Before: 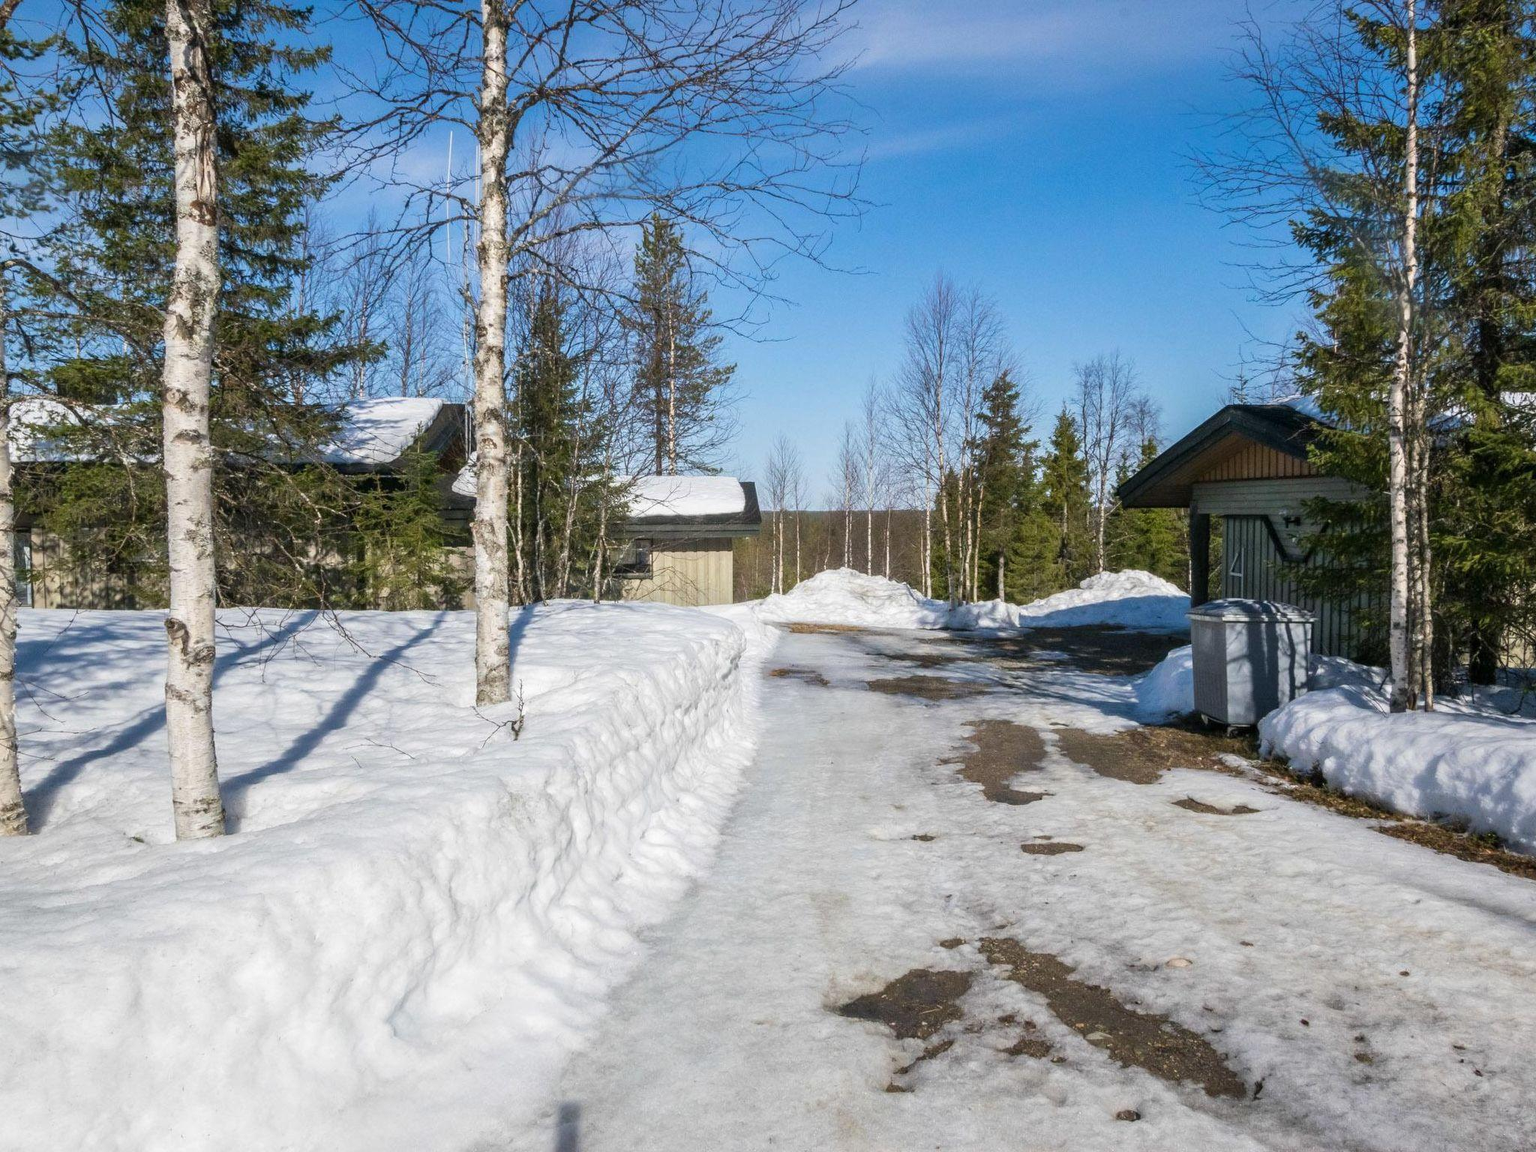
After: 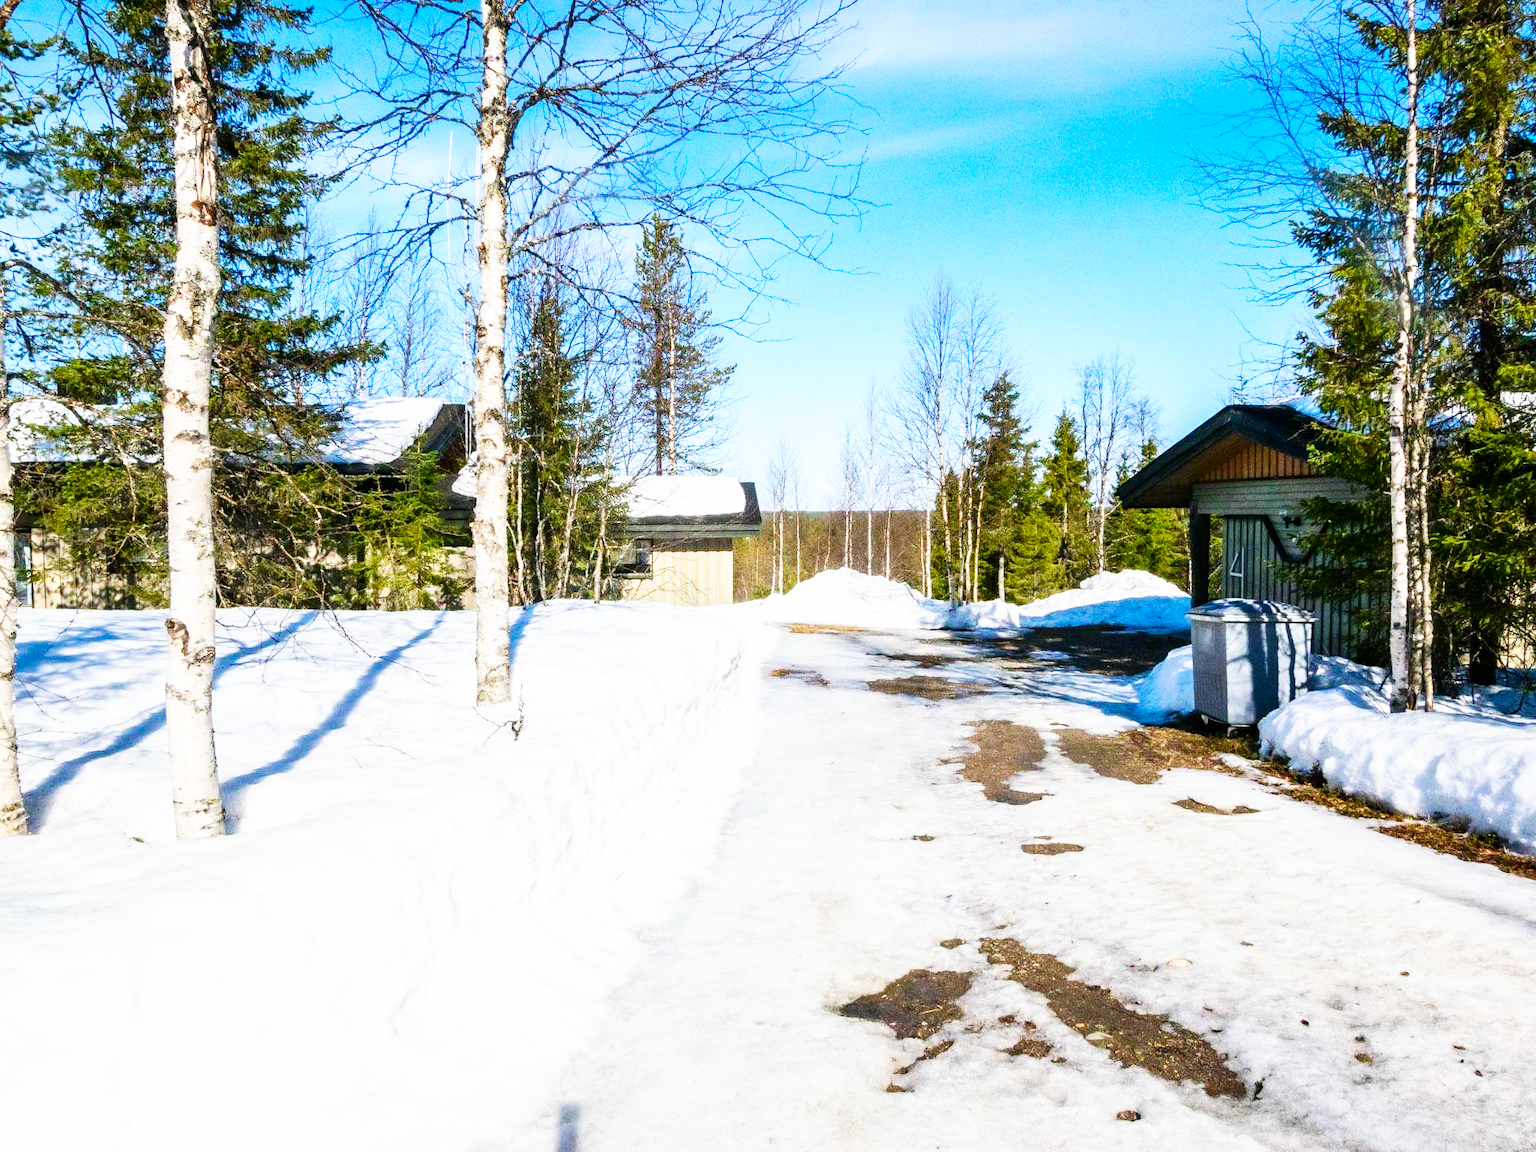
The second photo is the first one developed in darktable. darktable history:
base curve: curves: ch0 [(0, 0) (0.007, 0.004) (0.027, 0.03) (0.046, 0.07) (0.207, 0.54) (0.442, 0.872) (0.673, 0.972) (1, 1)], preserve colors none
contrast brightness saturation: contrast 0.09, saturation 0.28
